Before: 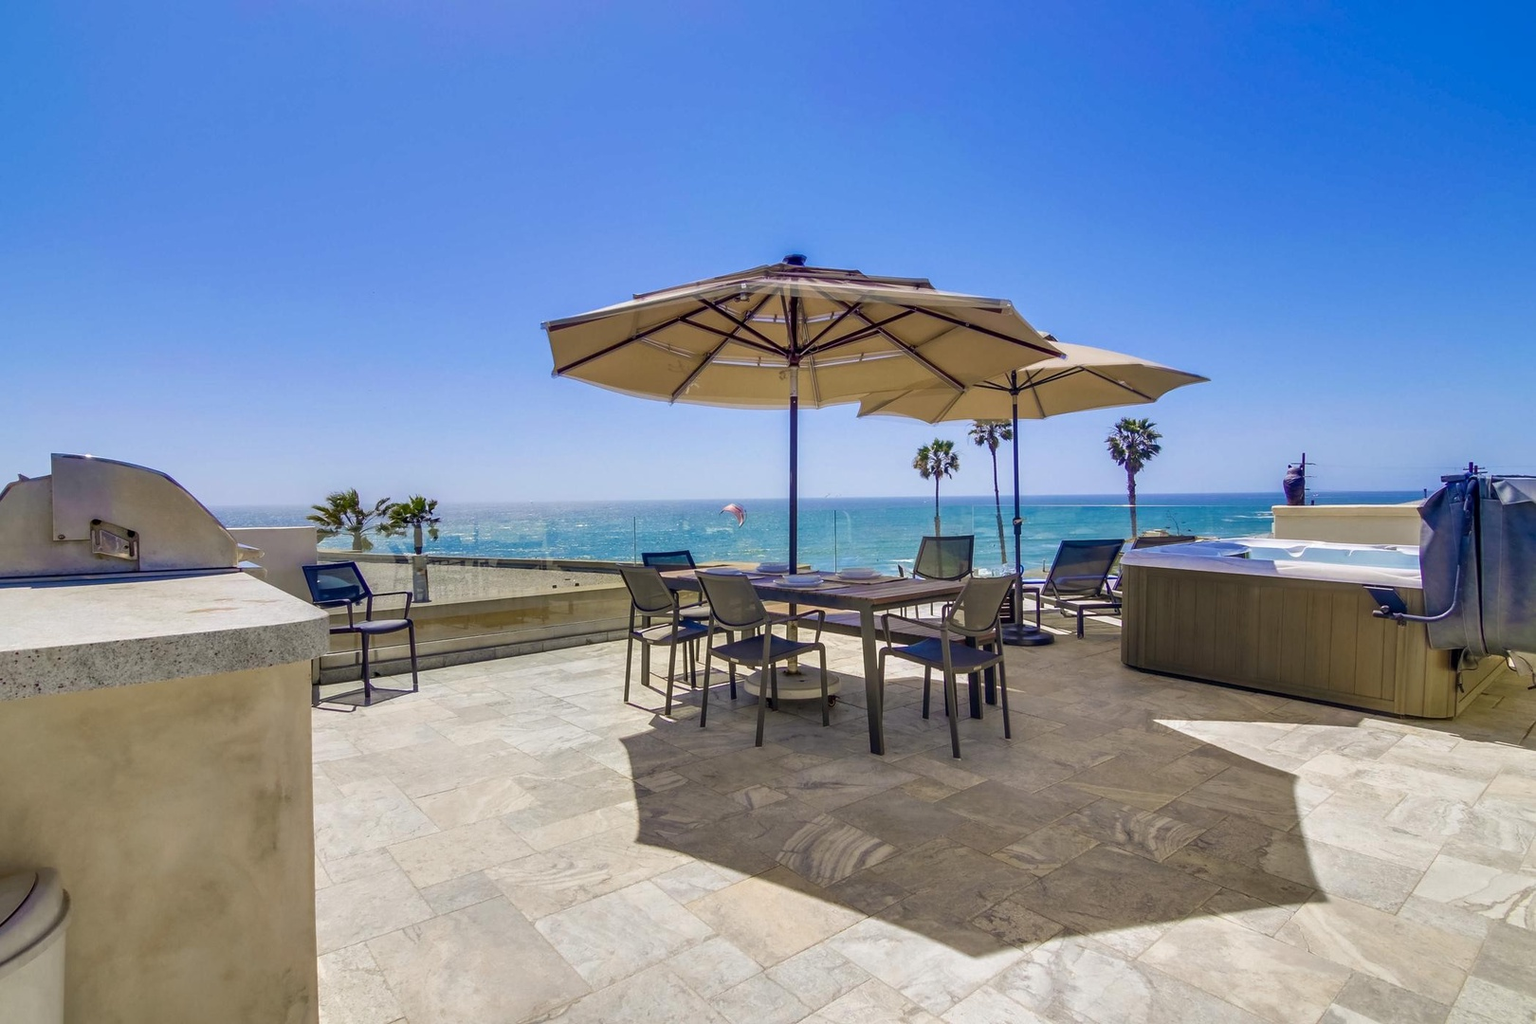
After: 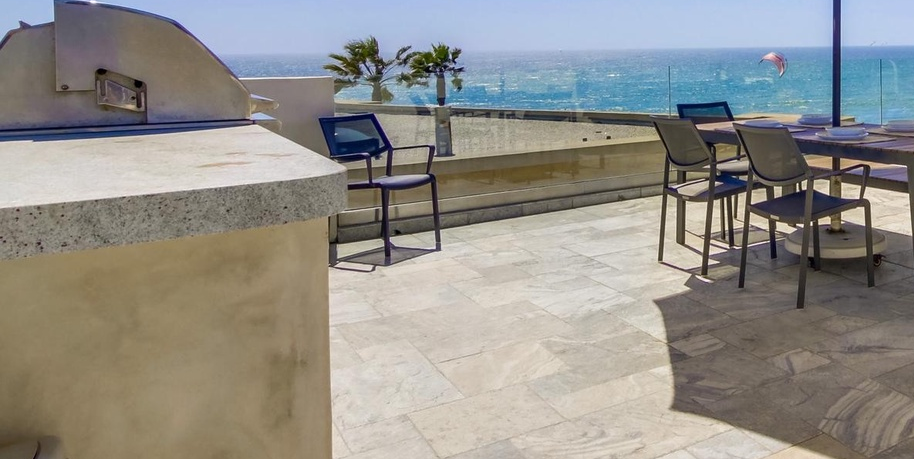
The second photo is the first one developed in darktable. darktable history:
crop: top 44.384%, right 43.558%, bottom 13.078%
